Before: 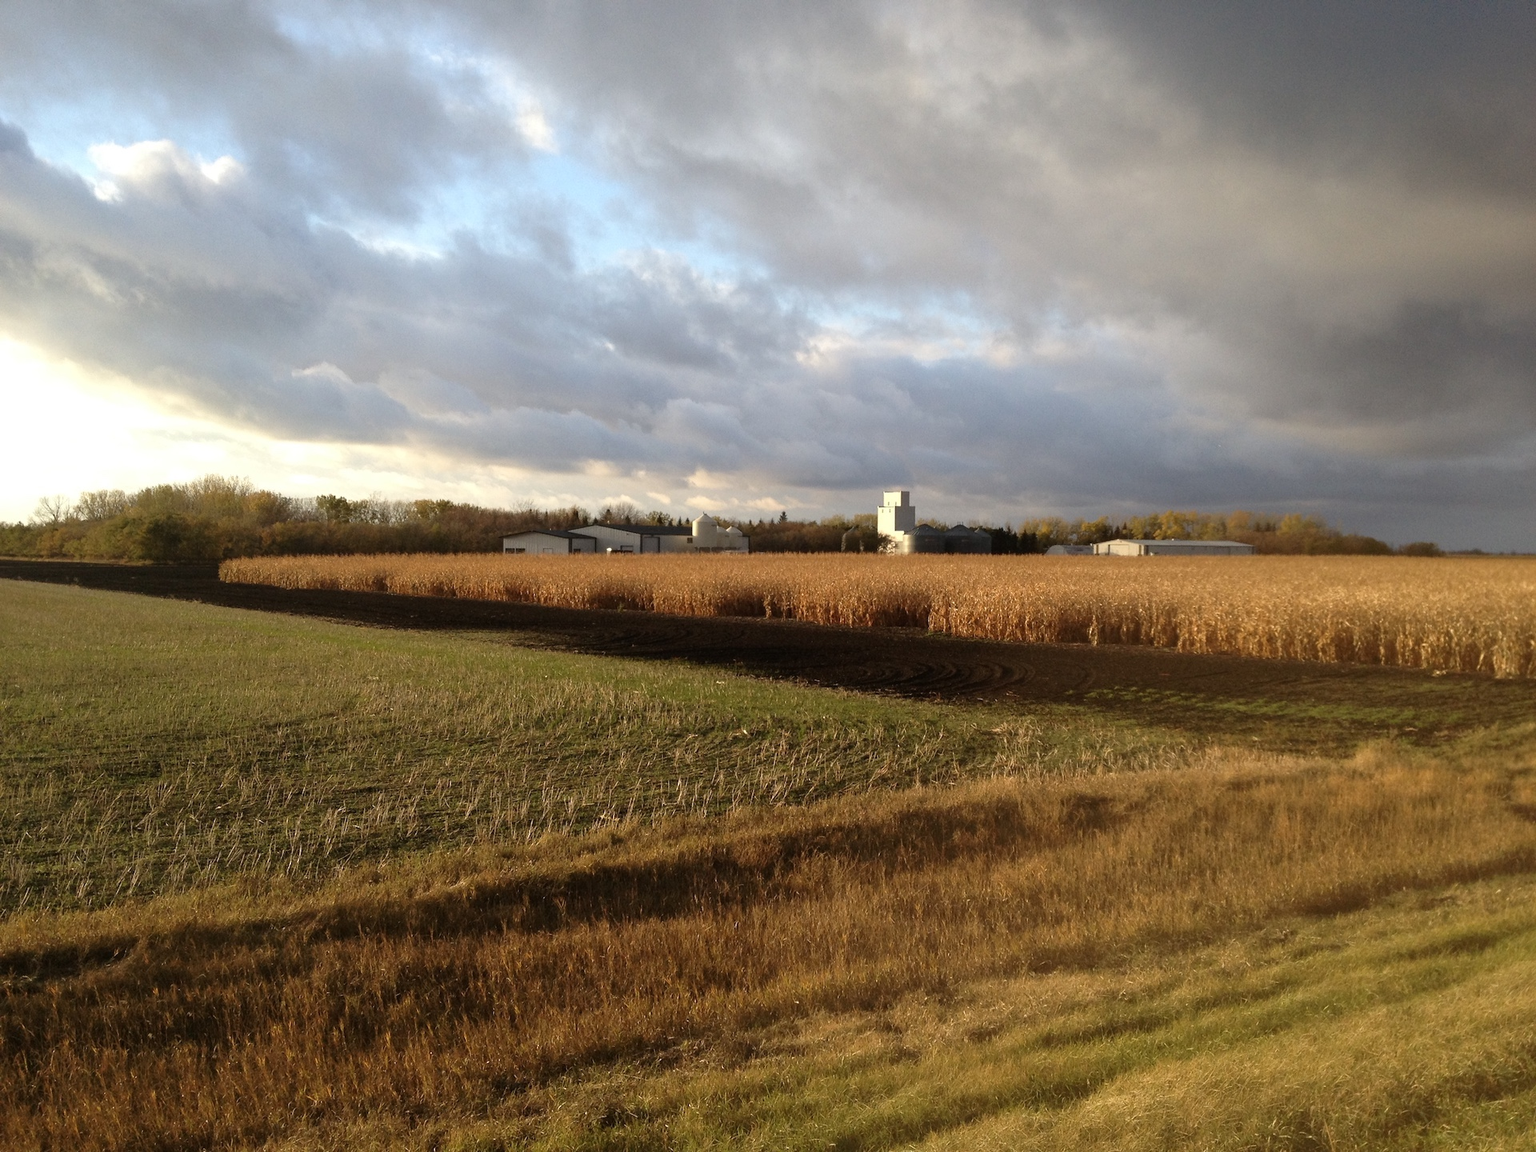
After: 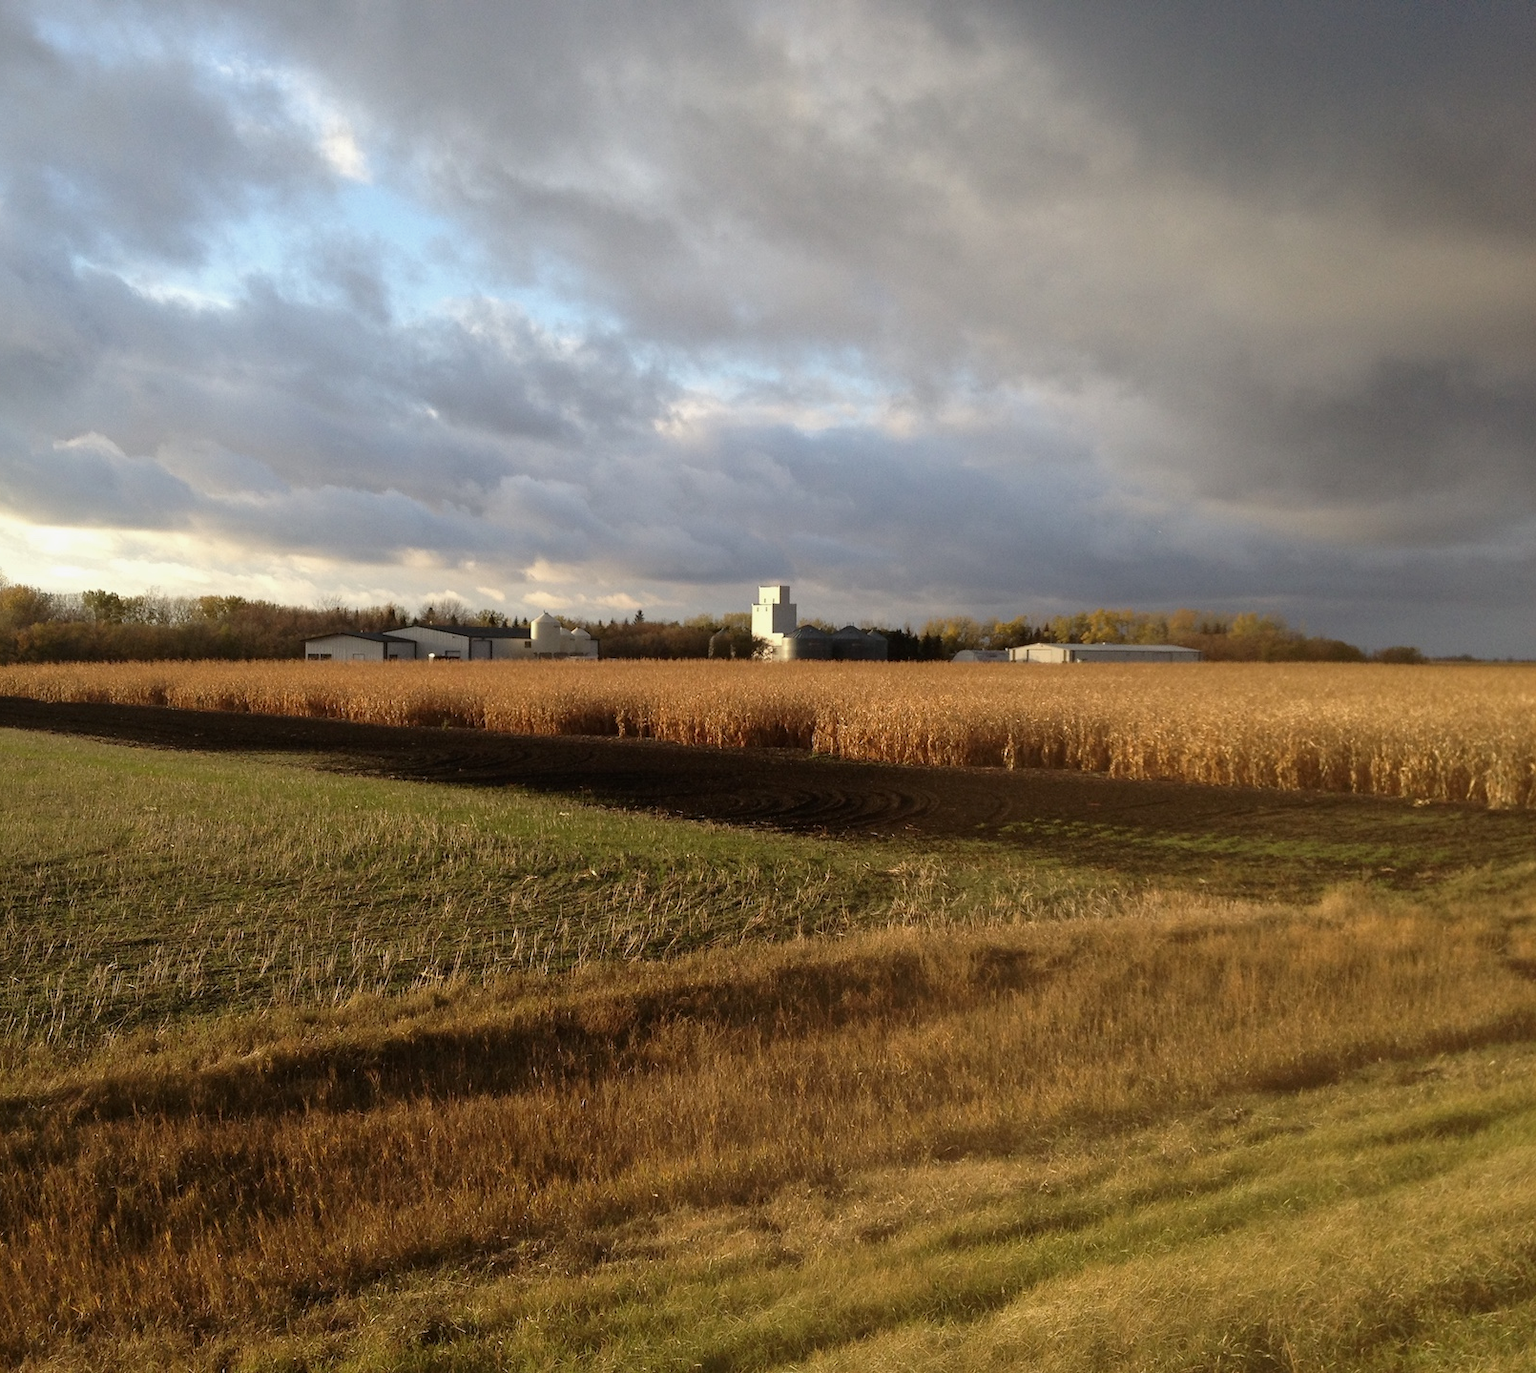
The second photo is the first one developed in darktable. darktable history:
crop: left 16.145%
shadows and highlights: shadows -20, white point adjustment -2, highlights -35
